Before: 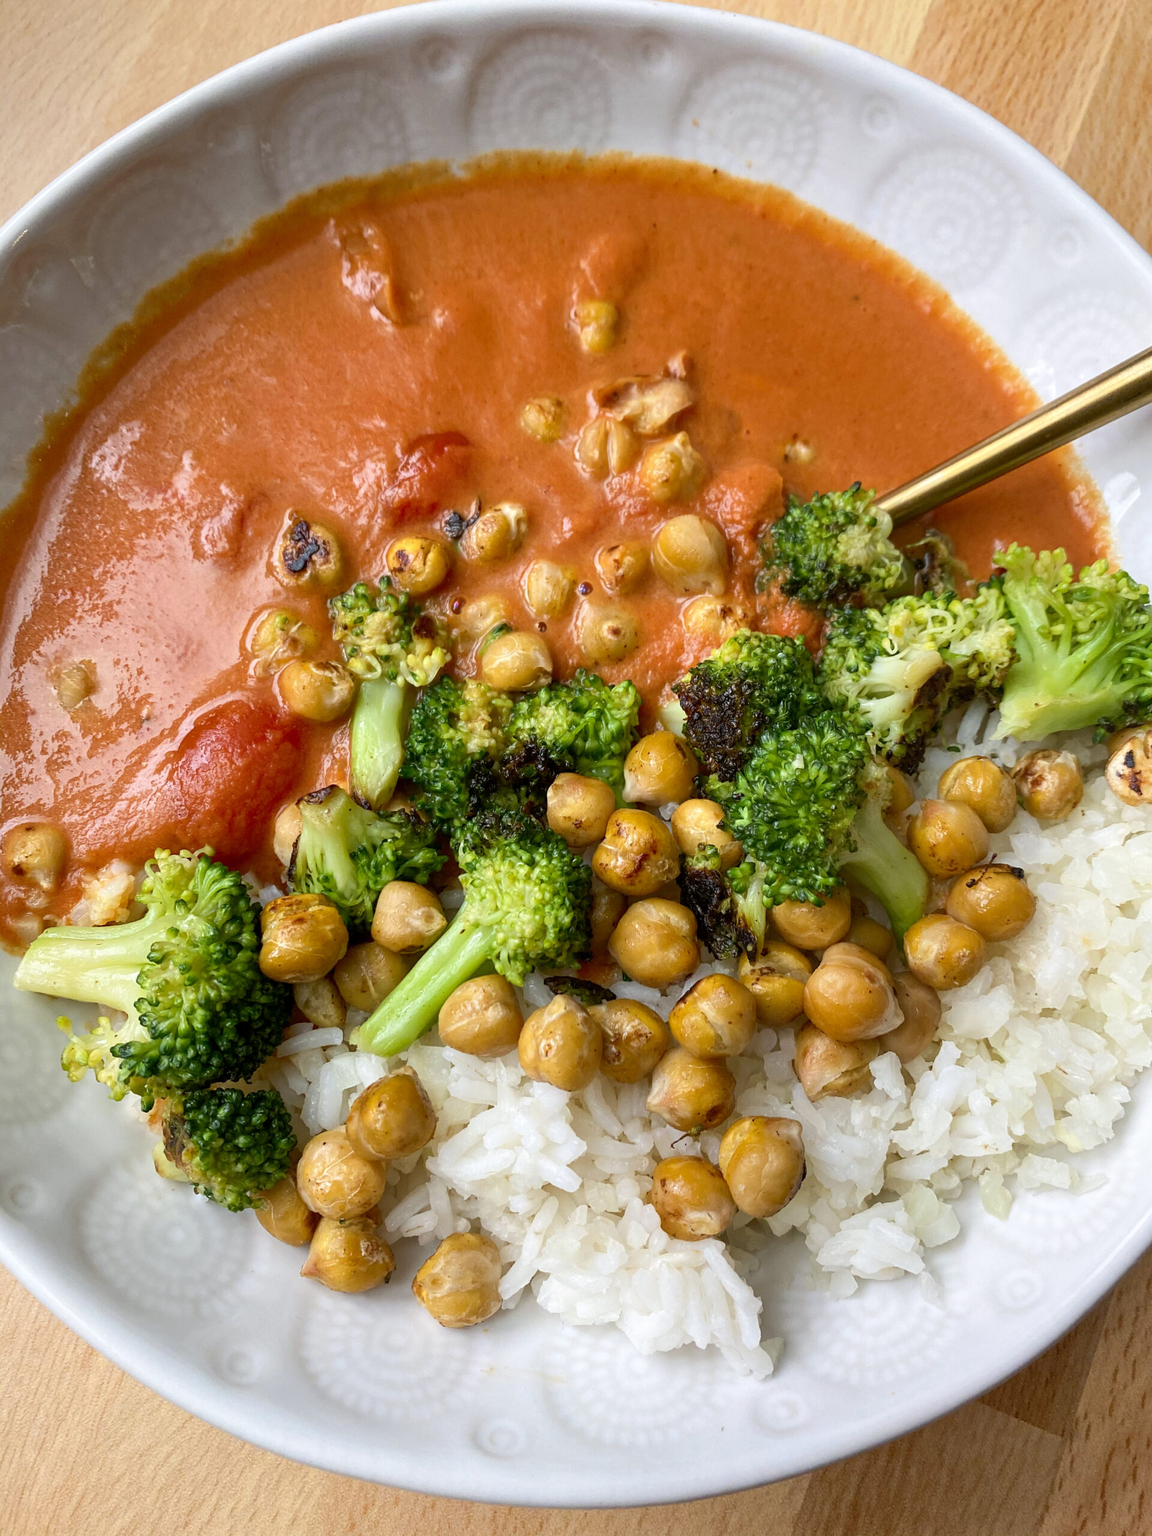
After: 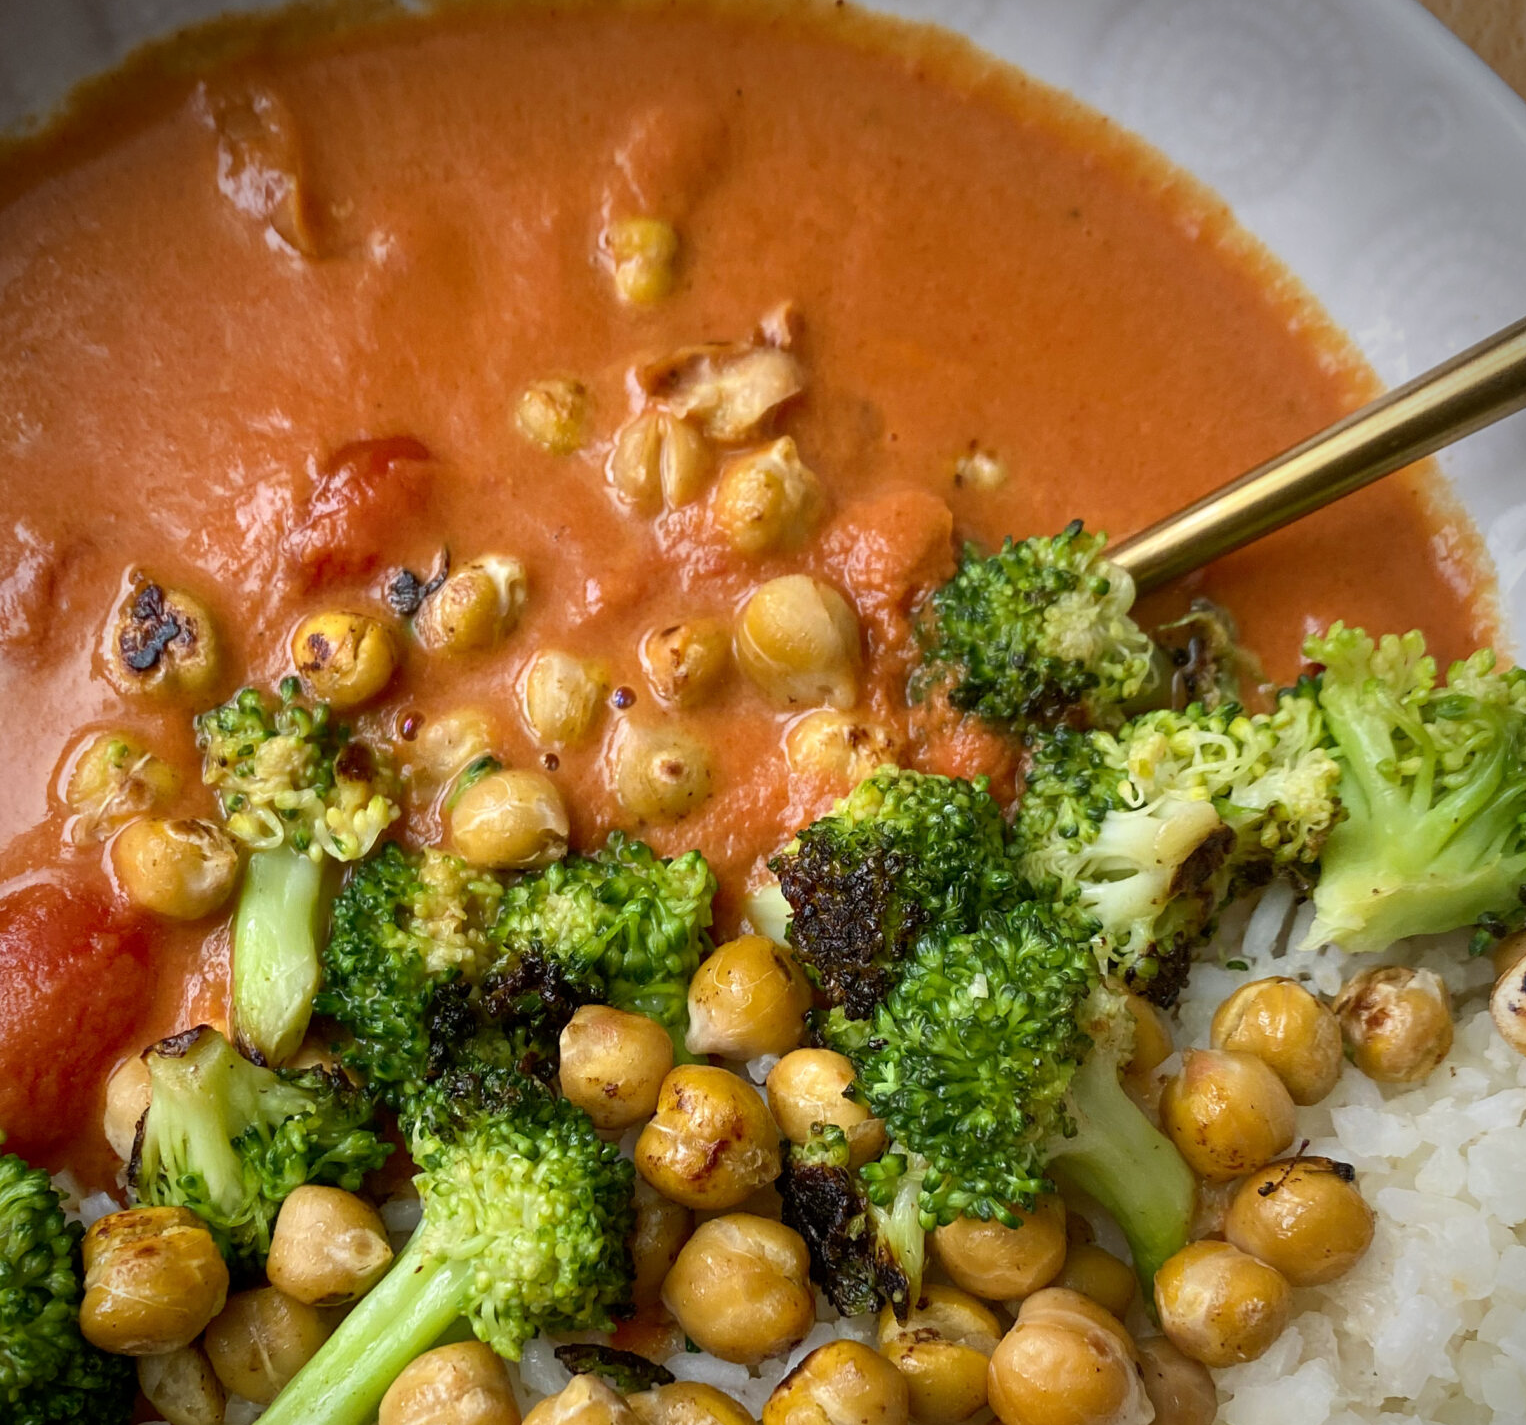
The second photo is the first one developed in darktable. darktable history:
white balance: red 1, blue 1
vignetting: brightness -0.629, saturation -0.007, center (-0.028, 0.239)
crop: left 18.38%, top 11.092%, right 2.134%, bottom 33.217%
